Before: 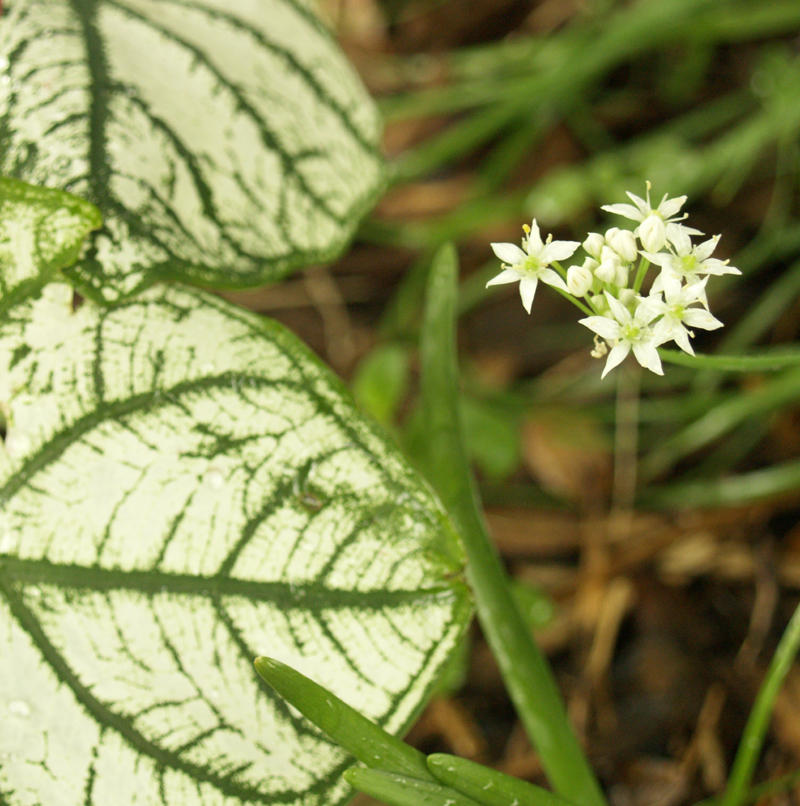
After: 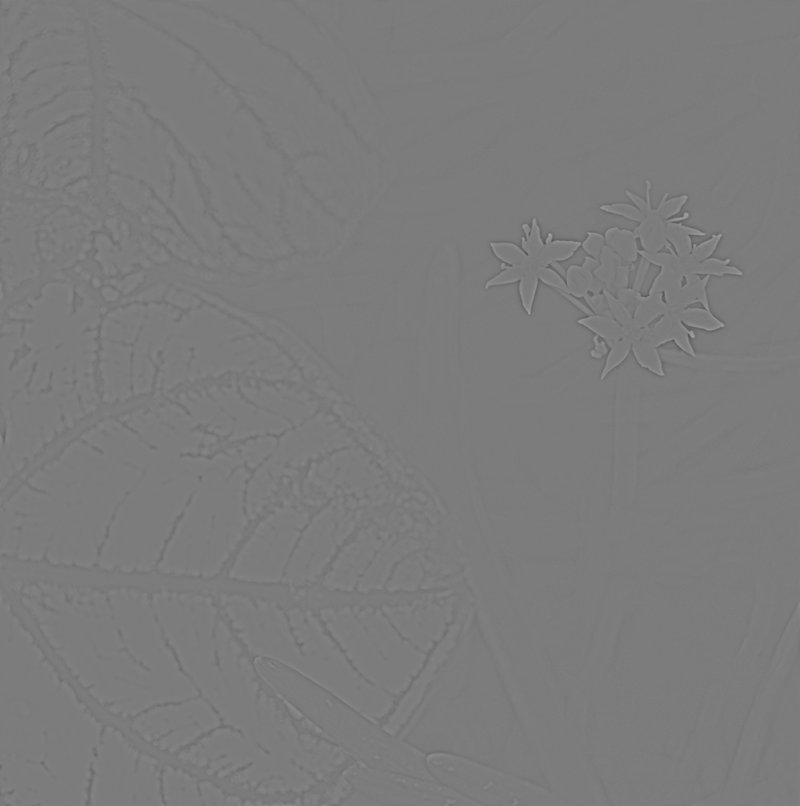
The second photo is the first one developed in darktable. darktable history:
contrast brightness saturation: contrast -0.08, brightness -0.04, saturation -0.11
filmic rgb: black relative exposure -7.65 EV, white relative exposure 4.56 EV, hardness 3.61
highpass: sharpness 5.84%, contrast boost 8.44%
color balance rgb: linear chroma grading › shadows 10%, linear chroma grading › highlights 10%, linear chroma grading › global chroma 15%, linear chroma grading › mid-tones 15%, perceptual saturation grading › global saturation 40%, perceptual saturation grading › highlights -25%, perceptual saturation grading › mid-tones 35%, perceptual saturation grading › shadows 35%, perceptual brilliance grading › global brilliance 11.29%, global vibrance 11.29%
color calibration: output R [0.994, 0.059, -0.119, 0], output G [-0.036, 1.09, -0.119, 0], output B [0.078, -0.108, 0.961, 0], illuminant custom, x 0.371, y 0.382, temperature 4281.14 K
